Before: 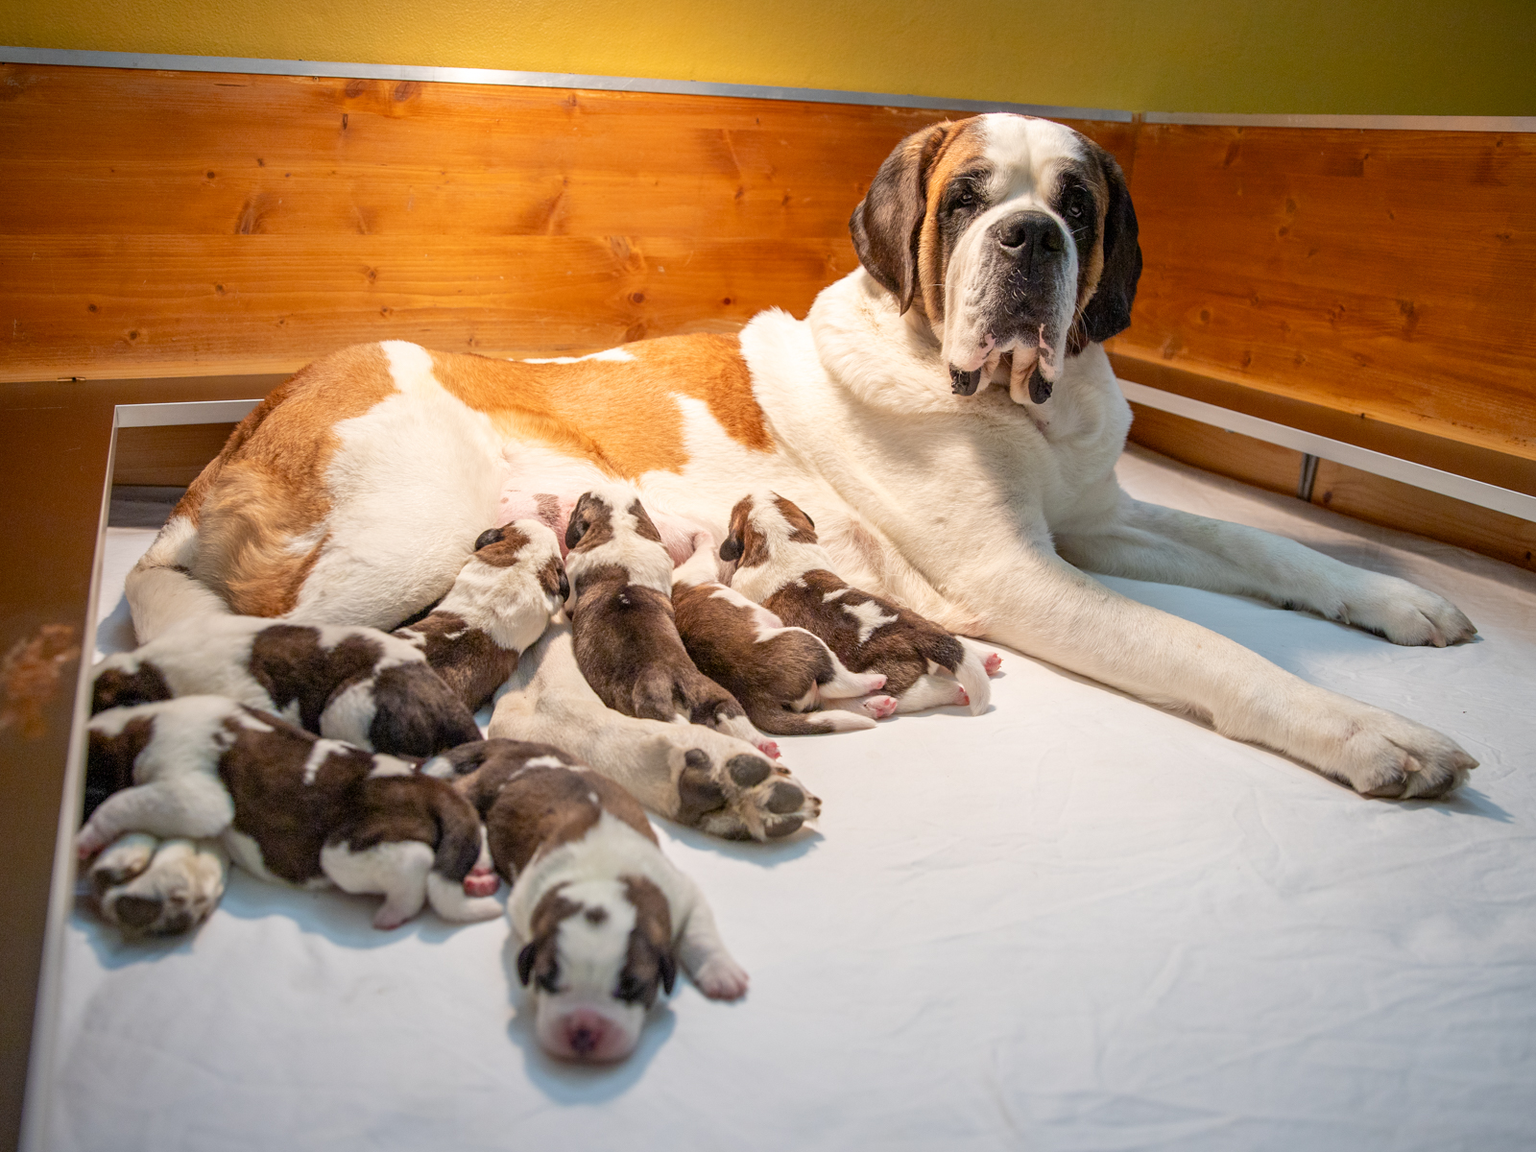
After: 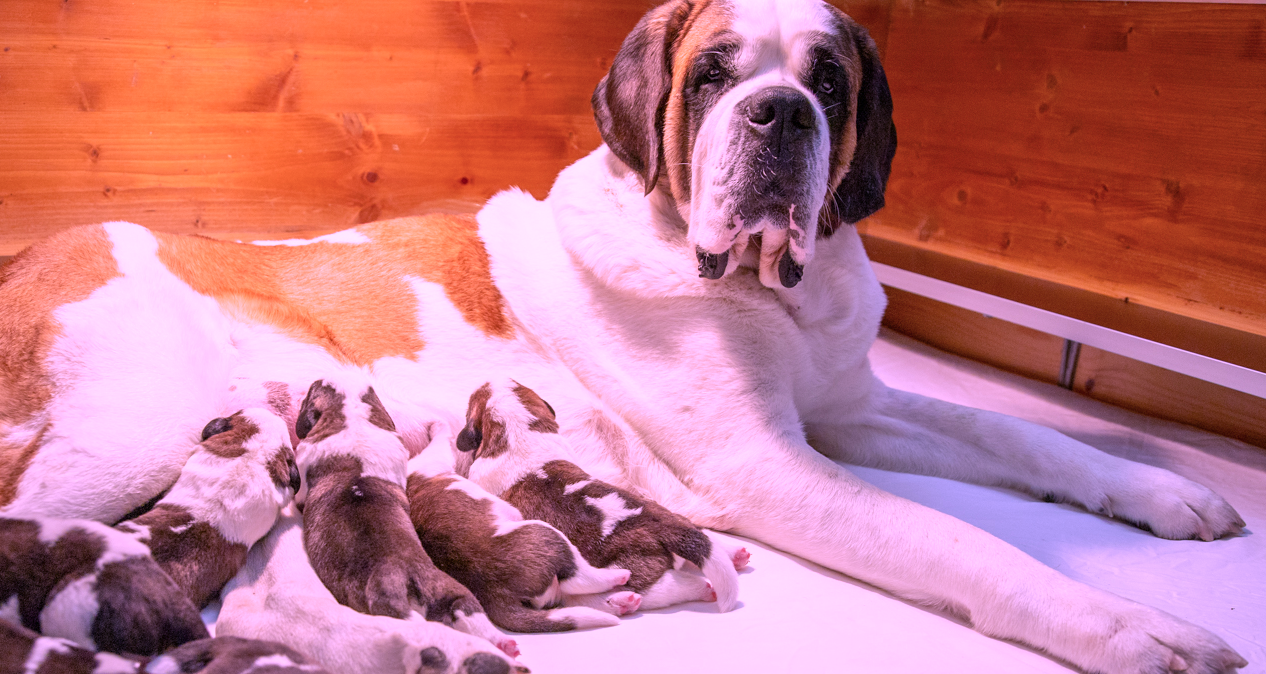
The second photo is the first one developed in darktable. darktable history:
crop: left 18.356%, top 11.101%, right 2.509%, bottom 32.728%
color calibration: output R [1.107, -0.012, -0.003, 0], output B [0, 0, 1.308, 0], illuminant custom, x 0.373, y 0.389, temperature 4235.43 K, saturation algorithm version 1 (2020)
color balance rgb: highlights gain › chroma 0.229%, highlights gain › hue 329.8°, perceptual saturation grading › global saturation 0.553%, global vibrance 20%
